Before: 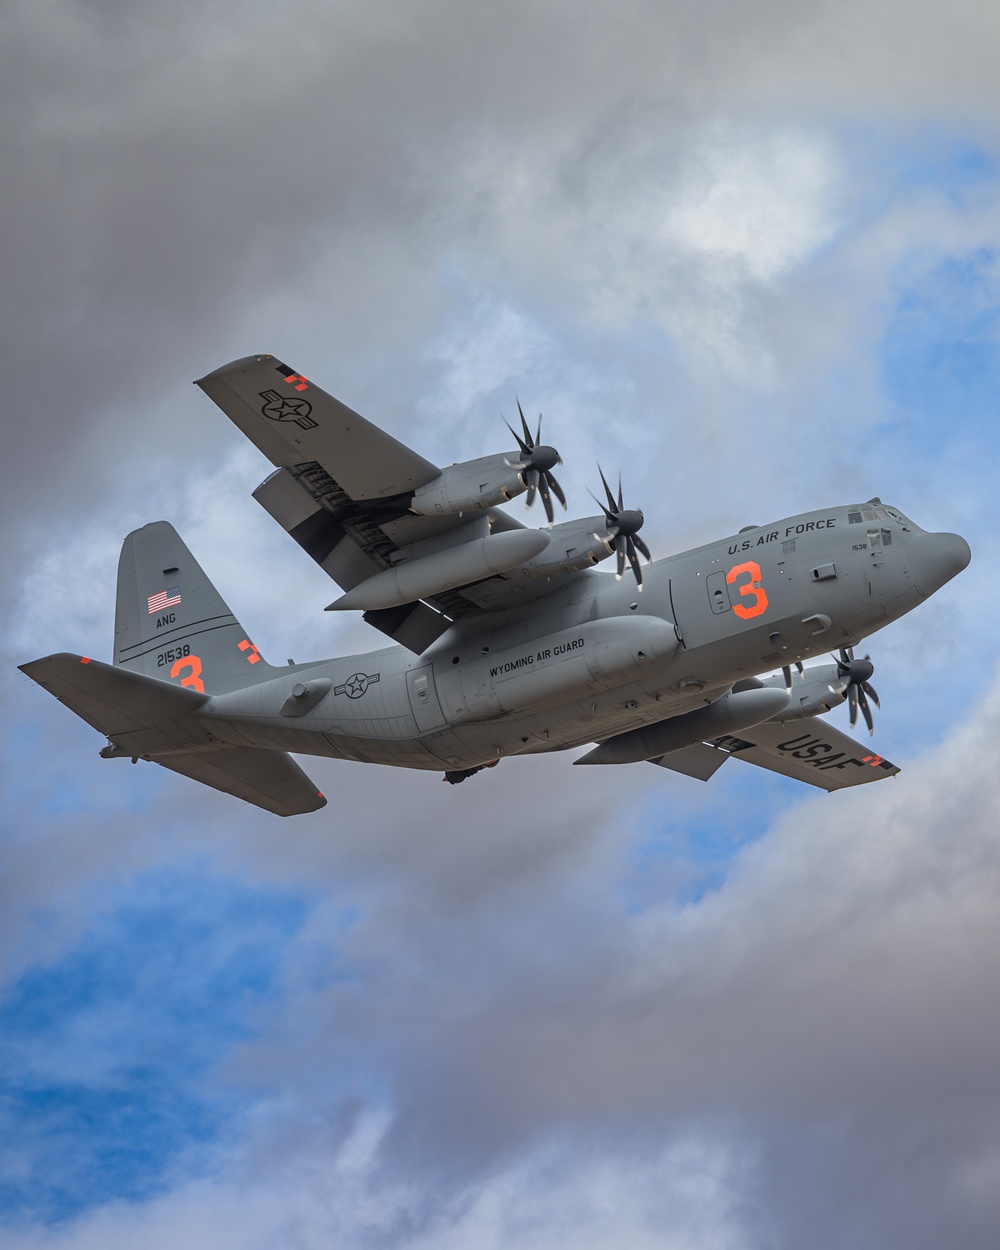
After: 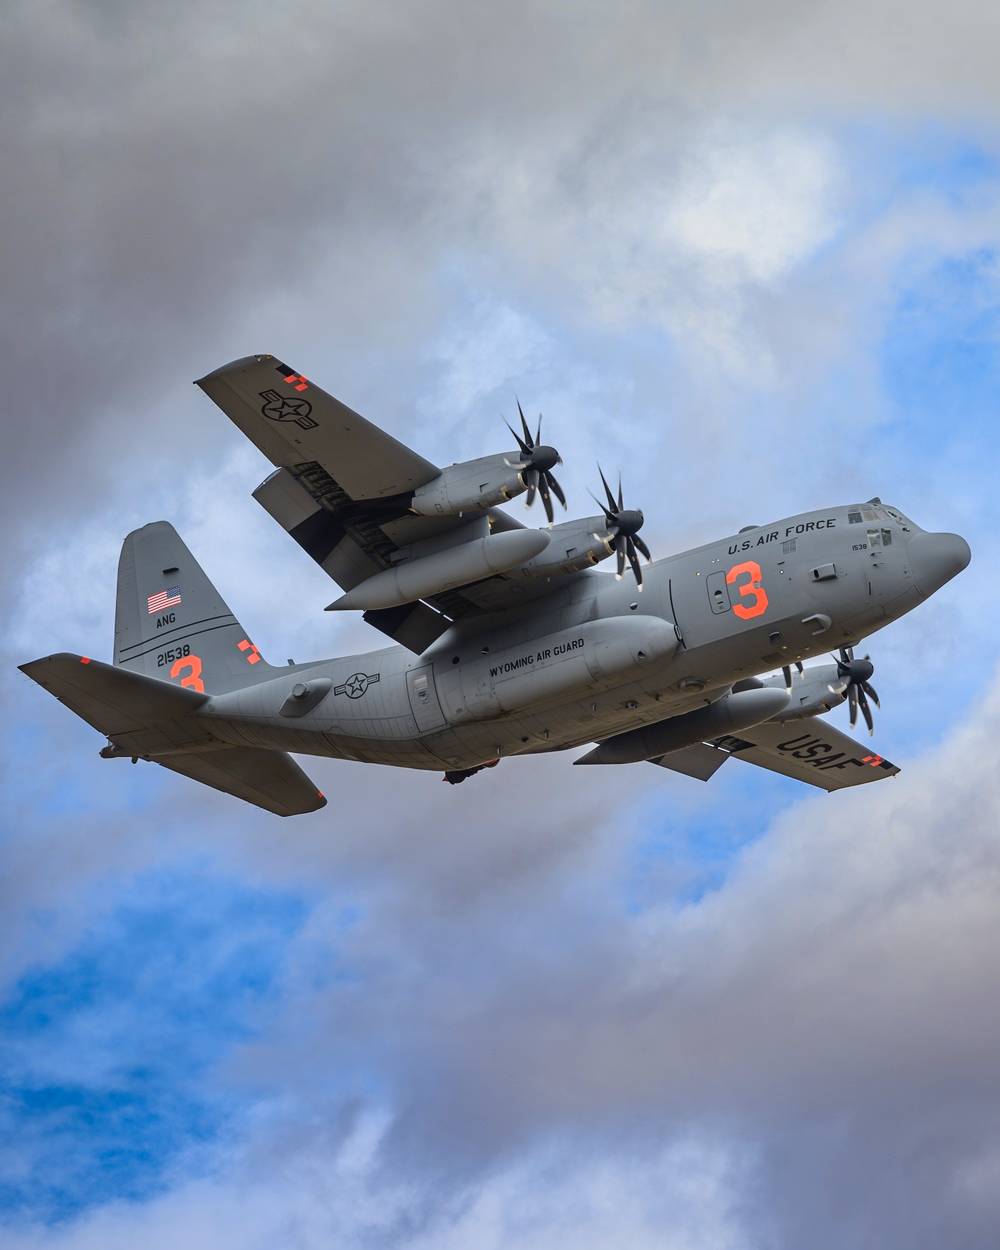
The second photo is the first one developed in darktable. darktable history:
tone curve: curves: ch0 [(0, 0.021) (0.049, 0.044) (0.158, 0.113) (0.351, 0.331) (0.485, 0.505) (0.656, 0.696) (0.868, 0.887) (1, 0.969)]; ch1 [(0, 0) (0.322, 0.328) (0.434, 0.438) (0.473, 0.477) (0.502, 0.503) (0.522, 0.526) (0.564, 0.591) (0.602, 0.632) (0.677, 0.701) (0.859, 0.885) (1, 1)]; ch2 [(0, 0) (0.33, 0.301) (0.452, 0.434) (0.502, 0.505) (0.535, 0.554) (0.565, 0.598) (0.618, 0.629) (1, 1)], color space Lab, independent channels, preserve colors none
